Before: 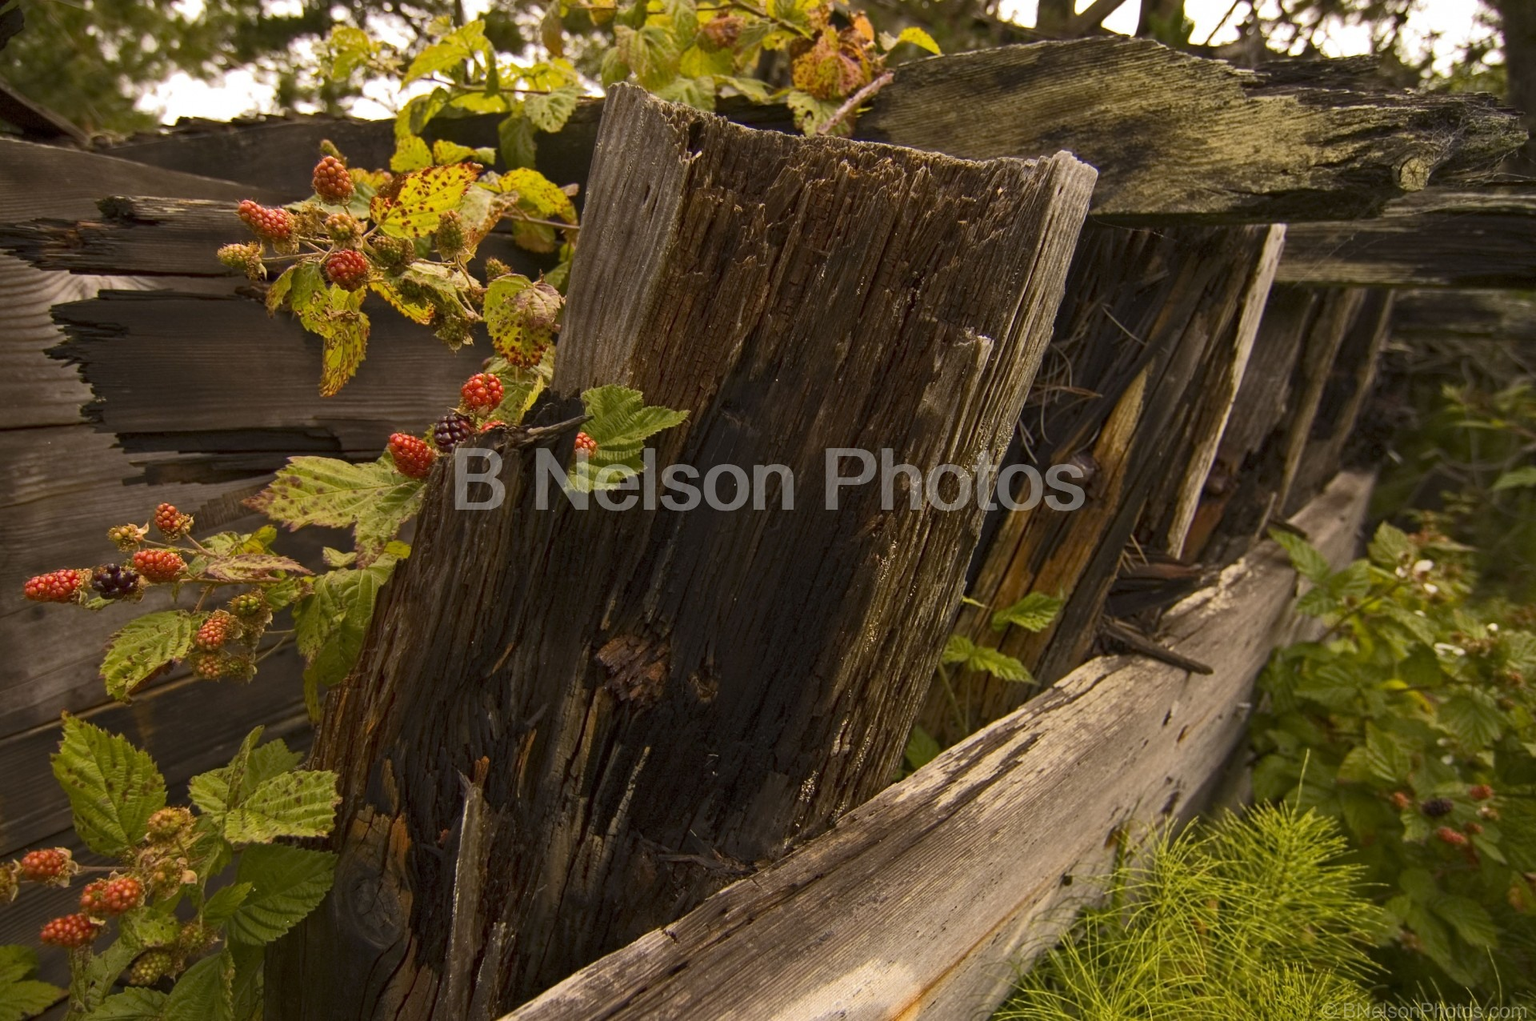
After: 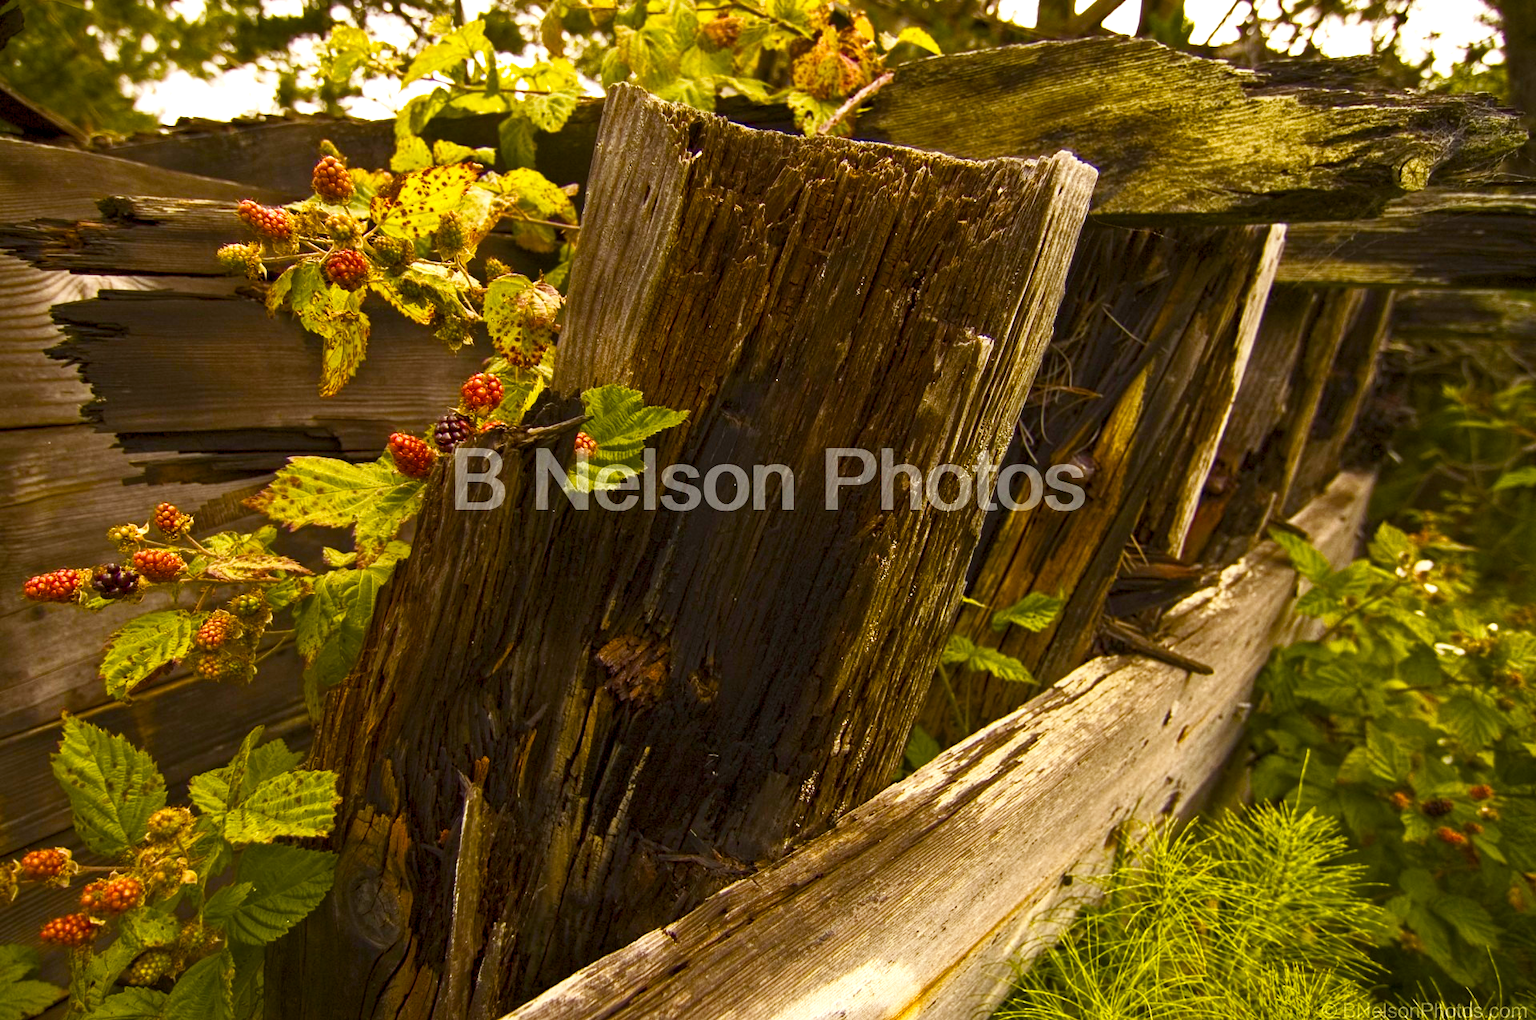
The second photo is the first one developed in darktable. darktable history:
base curve: curves: ch0 [(0, 0) (0.204, 0.334) (0.55, 0.733) (1, 1)], preserve colors none
color balance rgb: highlights gain › luminance 6.395%, highlights gain › chroma 2.632%, highlights gain › hue 87.84°, linear chroma grading › global chroma 15.184%, perceptual saturation grading › global saturation 0.848%, perceptual saturation grading › mid-tones 6.114%, perceptual saturation grading › shadows 71.99%, perceptual brilliance grading › global brilliance 14.527%, perceptual brilliance grading › shadows -34.95%, global vibrance 9.423%
local contrast: highlights 100%, shadows 100%, detail 119%, midtone range 0.2
